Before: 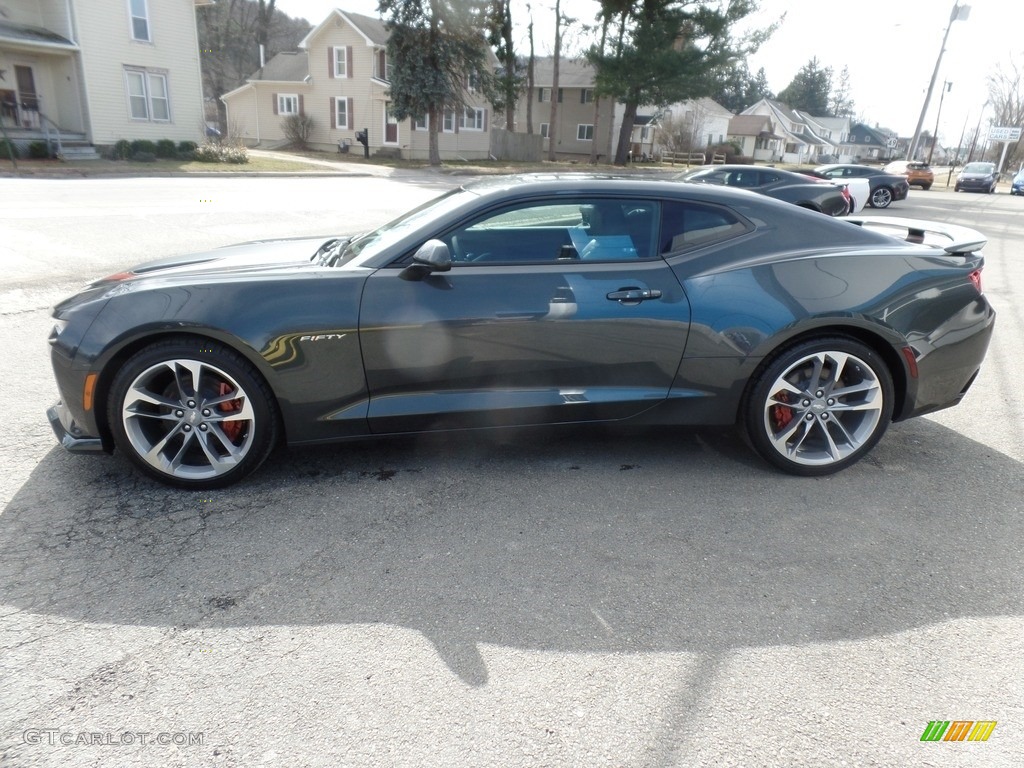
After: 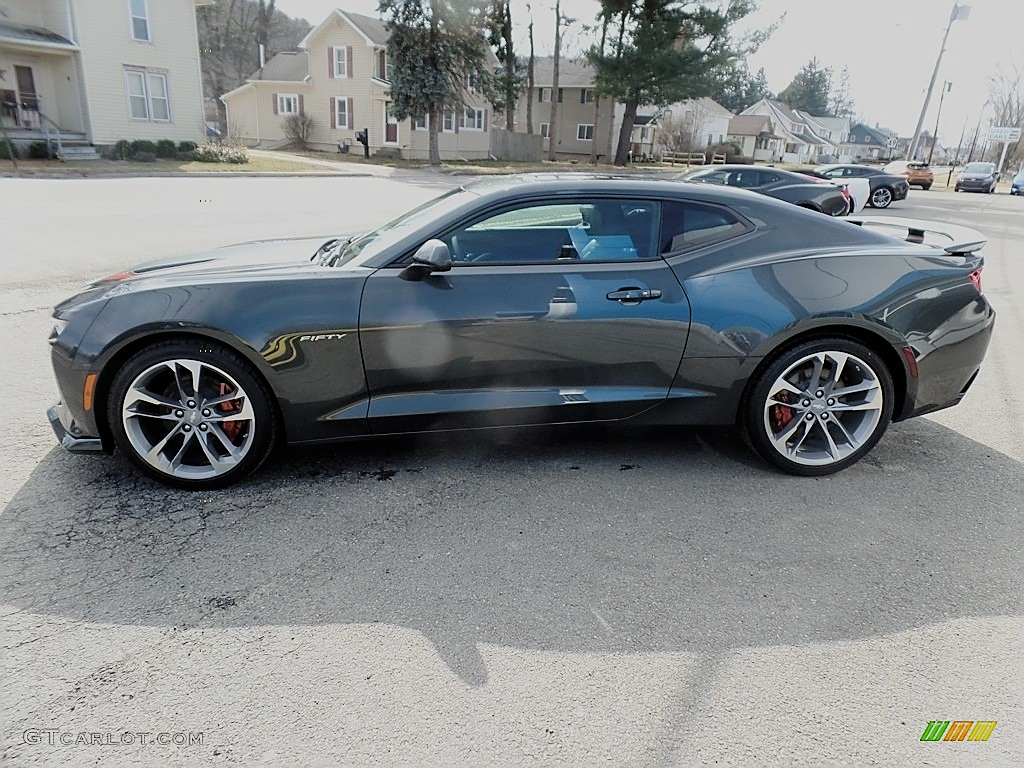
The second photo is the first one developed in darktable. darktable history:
sharpen: radius 1.355, amount 1.255, threshold 0.772
tone equalizer: on, module defaults
filmic rgb: black relative exposure -7.11 EV, white relative exposure 5.35 EV, threshold 5.95 EV, hardness 3.03, color science v6 (2022), enable highlight reconstruction true
exposure: exposure 0.077 EV, compensate highlight preservation false
